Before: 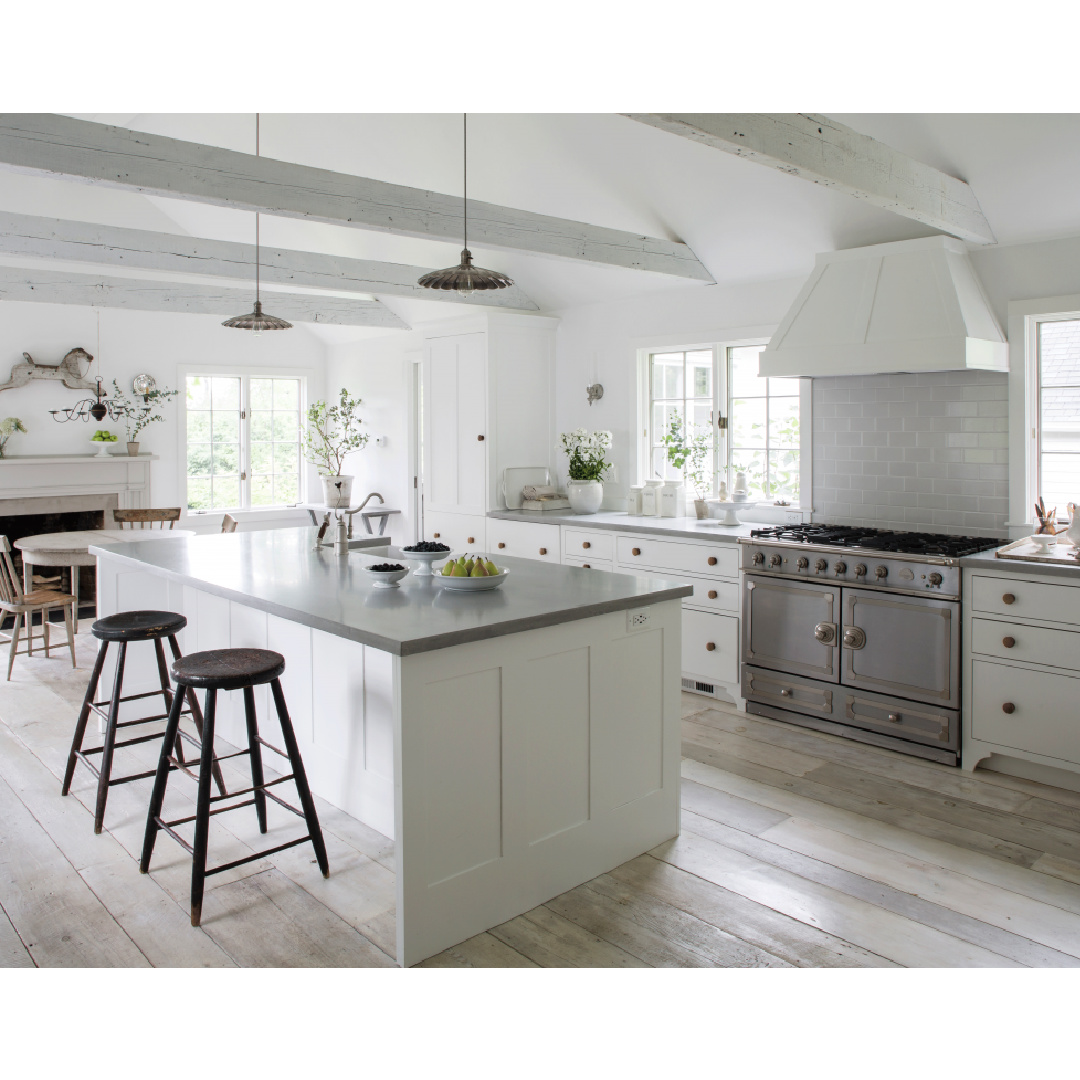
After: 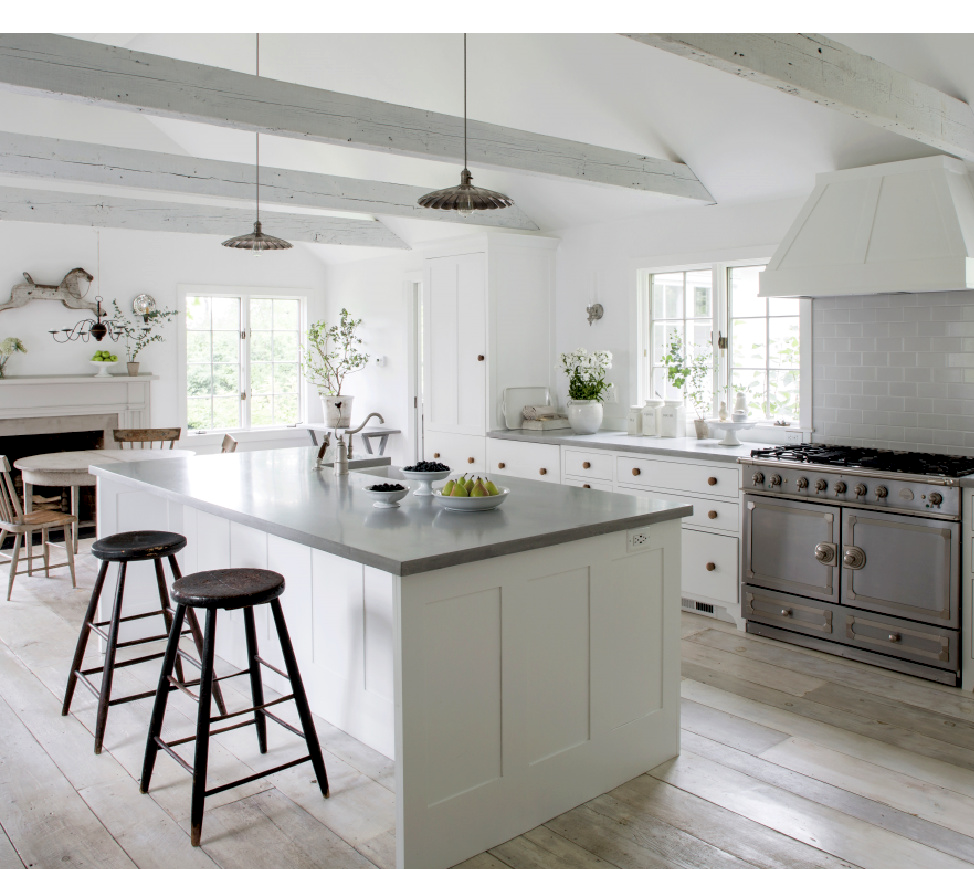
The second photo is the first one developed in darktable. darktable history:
crop: top 7.484%, right 9.773%, bottom 12.029%
exposure: black level correction 0.01, exposure 0.017 EV, compensate highlight preservation false
